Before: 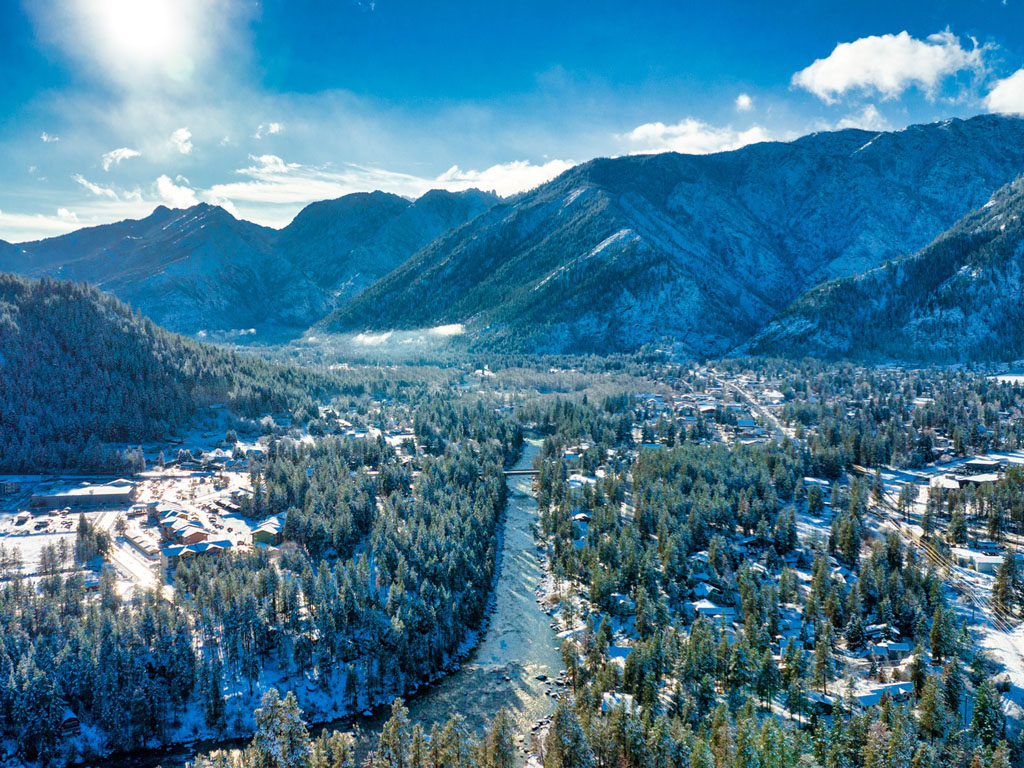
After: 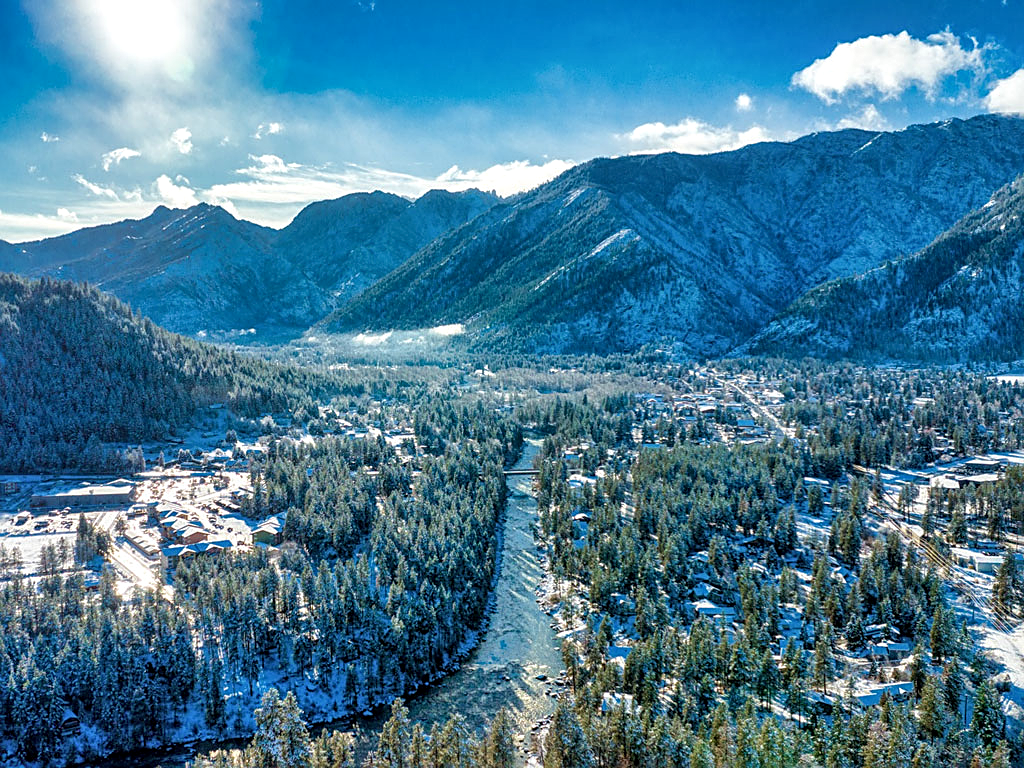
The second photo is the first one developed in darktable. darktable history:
local contrast: on, module defaults
sharpen: on, module defaults
shadows and highlights: shadows 25, highlights -25
